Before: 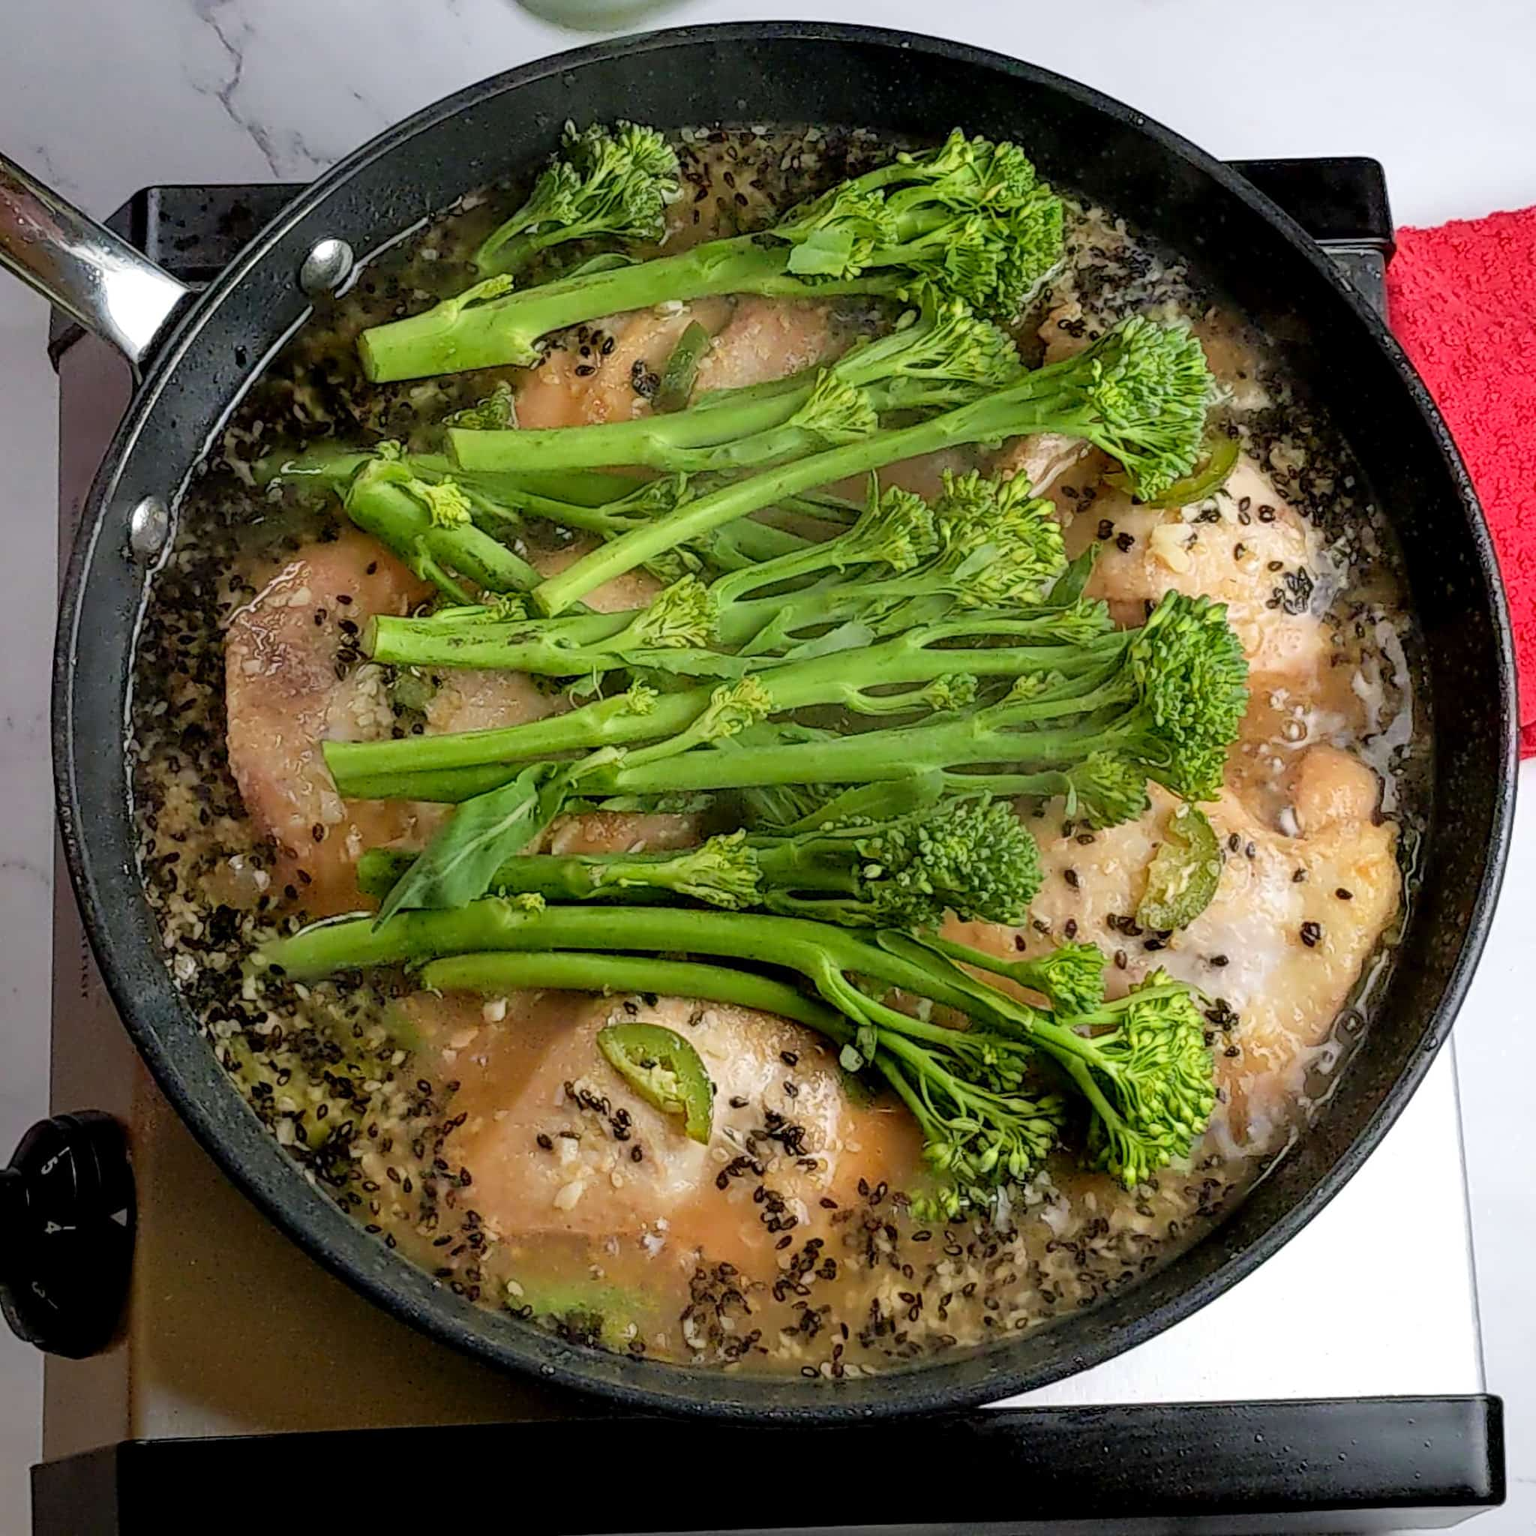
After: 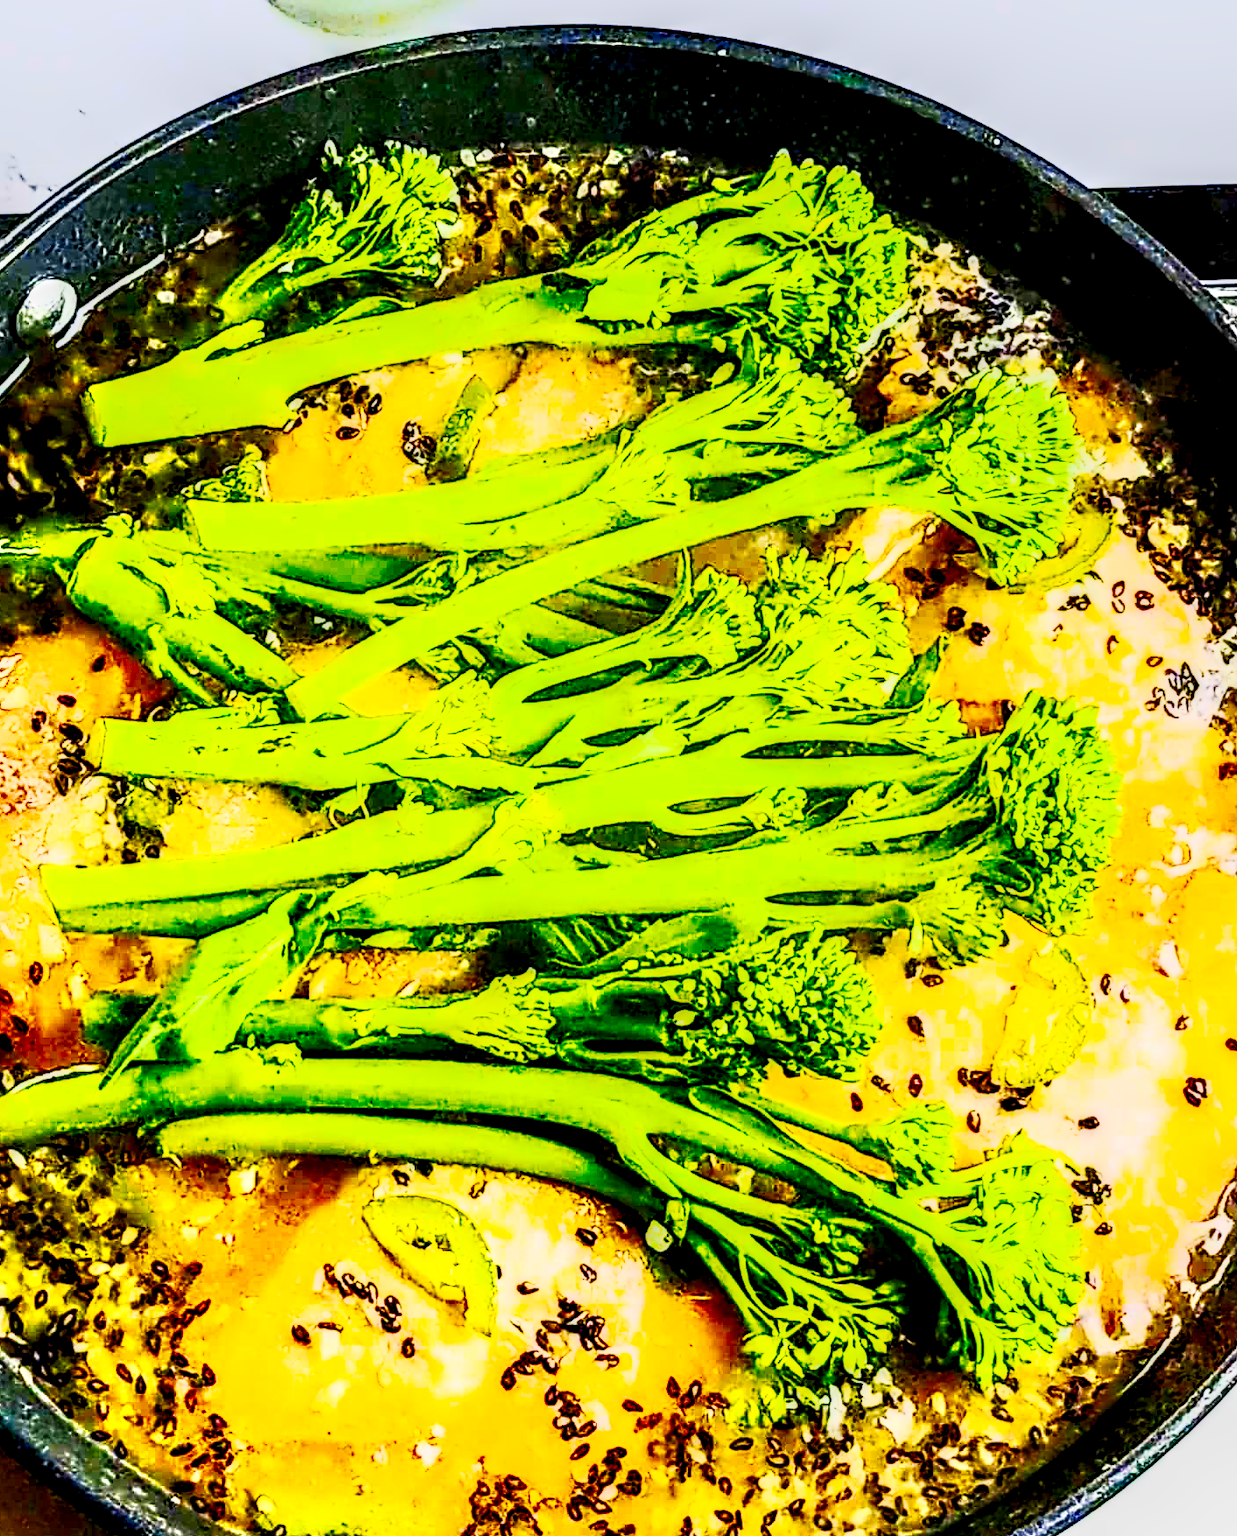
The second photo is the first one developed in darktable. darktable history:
local contrast: detail 204%
crop: left 18.709%, right 12.317%, bottom 14.372%
color balance rgb: shadows lift › luminance -20.31%, global offset › luminance -0.238%, linear chroma grading › global chroma 15.548%, perceptual saturation grading › global saturation 19.947%
haze removal: compatibility mode true
exposure: exposure 0.572 EV, compensate highlight preservation false
contrast brightness saturation: contrast 0.997, brightness 0.983, saturation 0.988
tone curve: curves: ch0 [(0, 0.017) (0.091, 0.04) (0.296, 0.276) (0.439, 0.482) (0.64, 0.729) (0.785, 0.817) (0.995, 0.917)]; ch1 [(0, 0) (0.384, 0.365) (0.463, 0.447) (0.486, 0.474) (0.503, 0.497) (0.526, 0.52) (0.555, 0.564) (0.578, 0.589) (0.638, 0.66) (0.766, 0.773) (1, 1)]; ch2 [(0, 0) (0.374, 0.344) (0.446, 0.443) (0.501, 0.509) (0.528, 0.522) (0.569, 0.593) (0.61, 0.646) (0.666, 0.688) (1, 1)], preserve colors none
